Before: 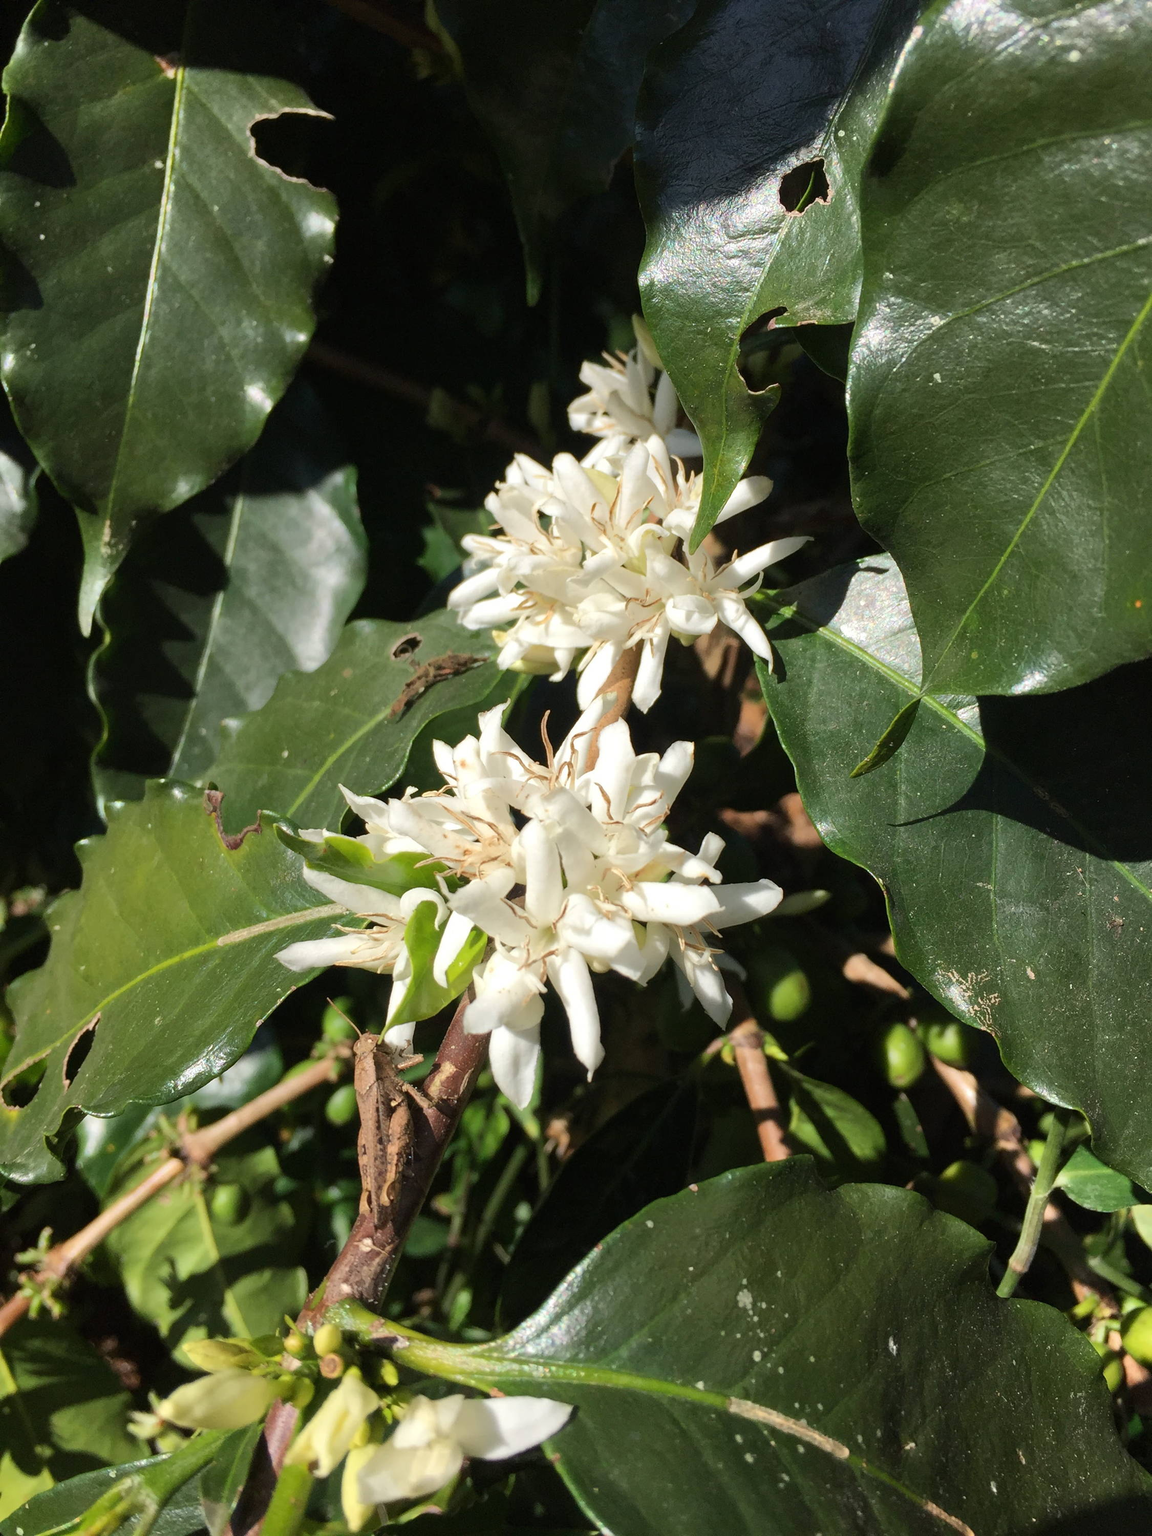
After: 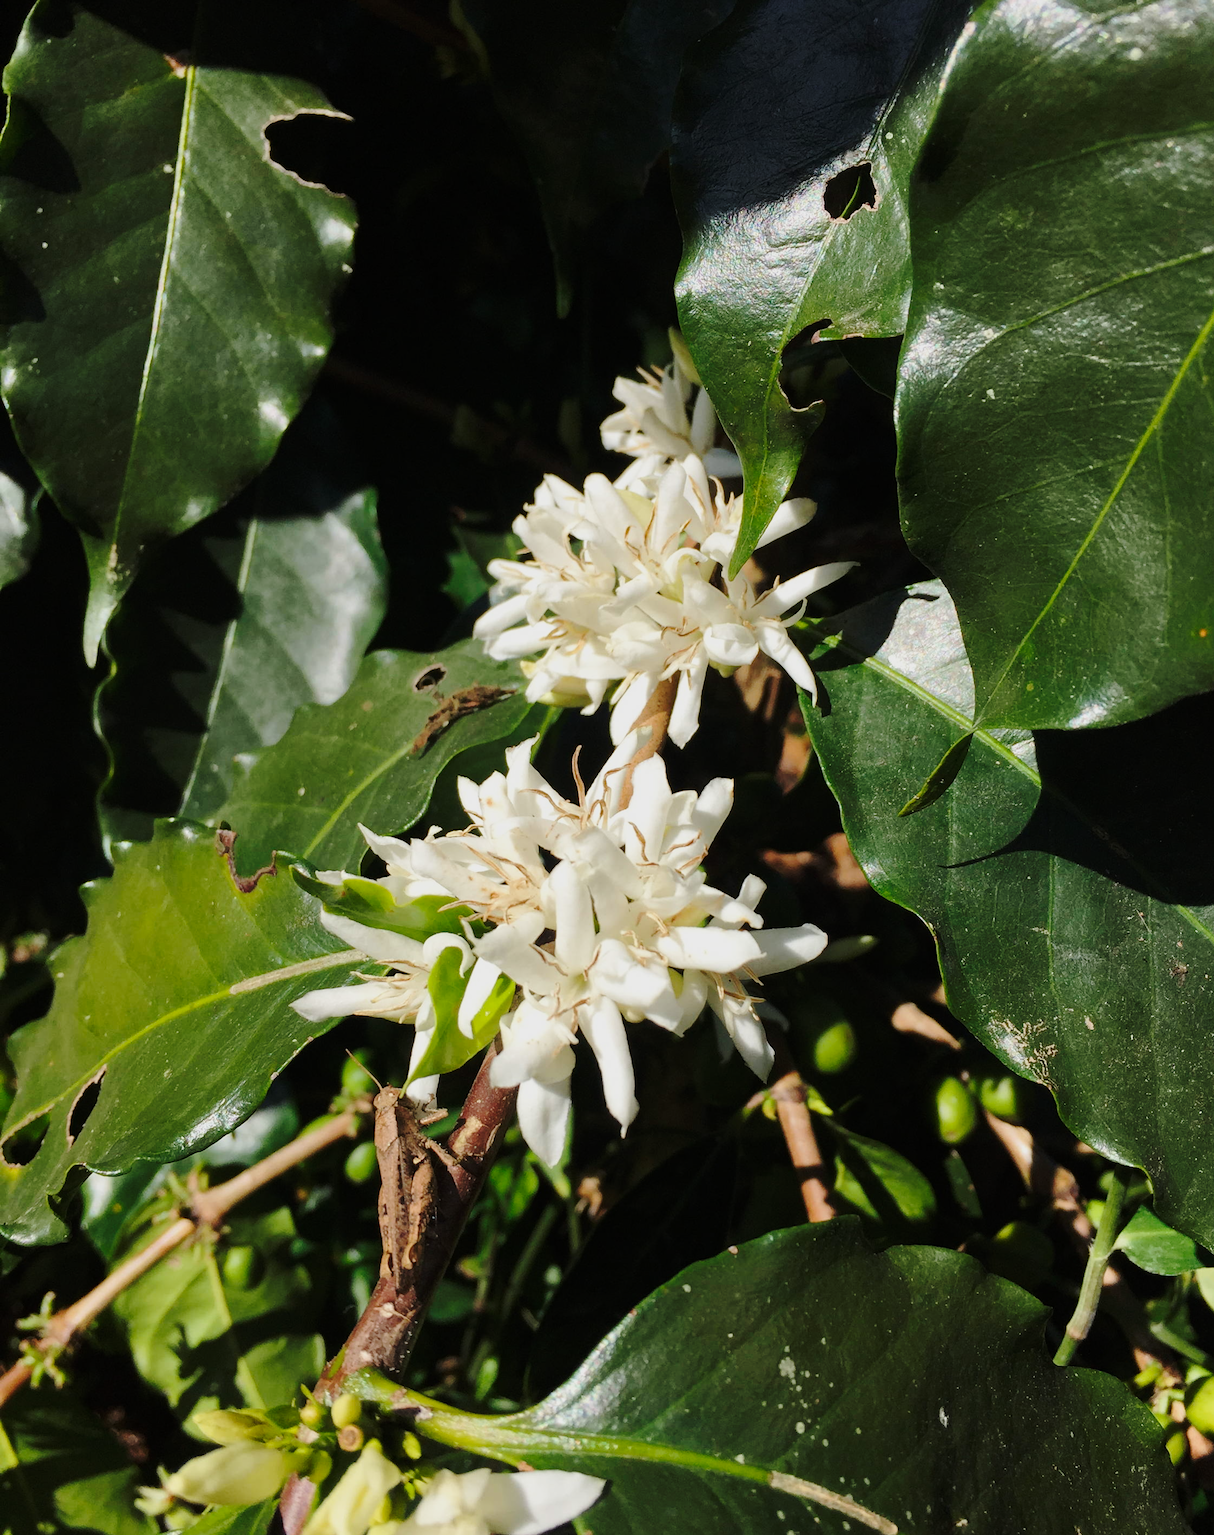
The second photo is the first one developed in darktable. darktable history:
crop: top 0.356%, right 0.264%, bottom 5.007%
exposure: exposure -0.932 EV, compensate exposure bias true, compensate highlight preservation false
base curve: curves: ch0 [(0, 0) (0.036, 0.037) (0.121, 0.228) (0.46, 0.76) (0.859, 0.983) (1, 1)], preserve colors none
